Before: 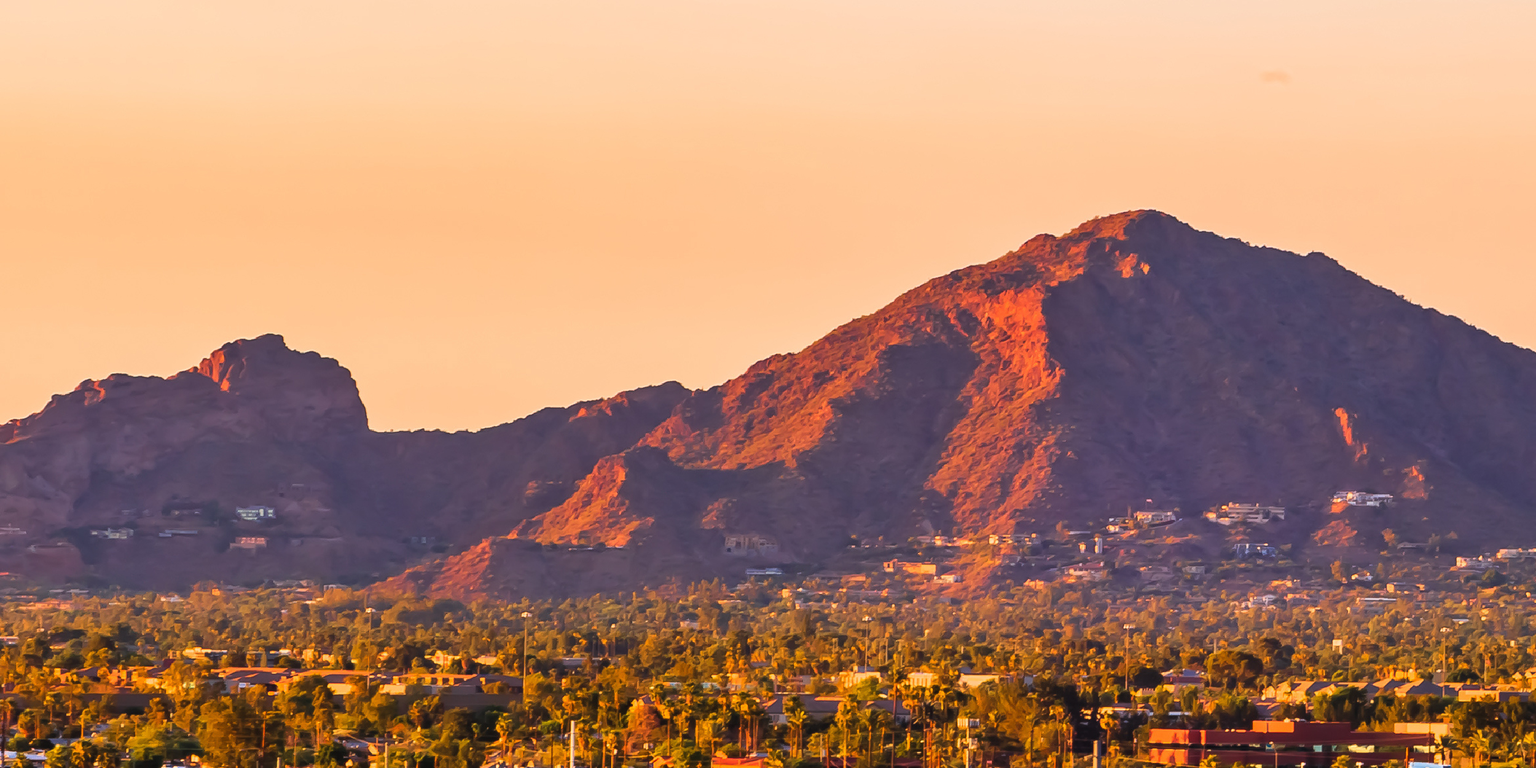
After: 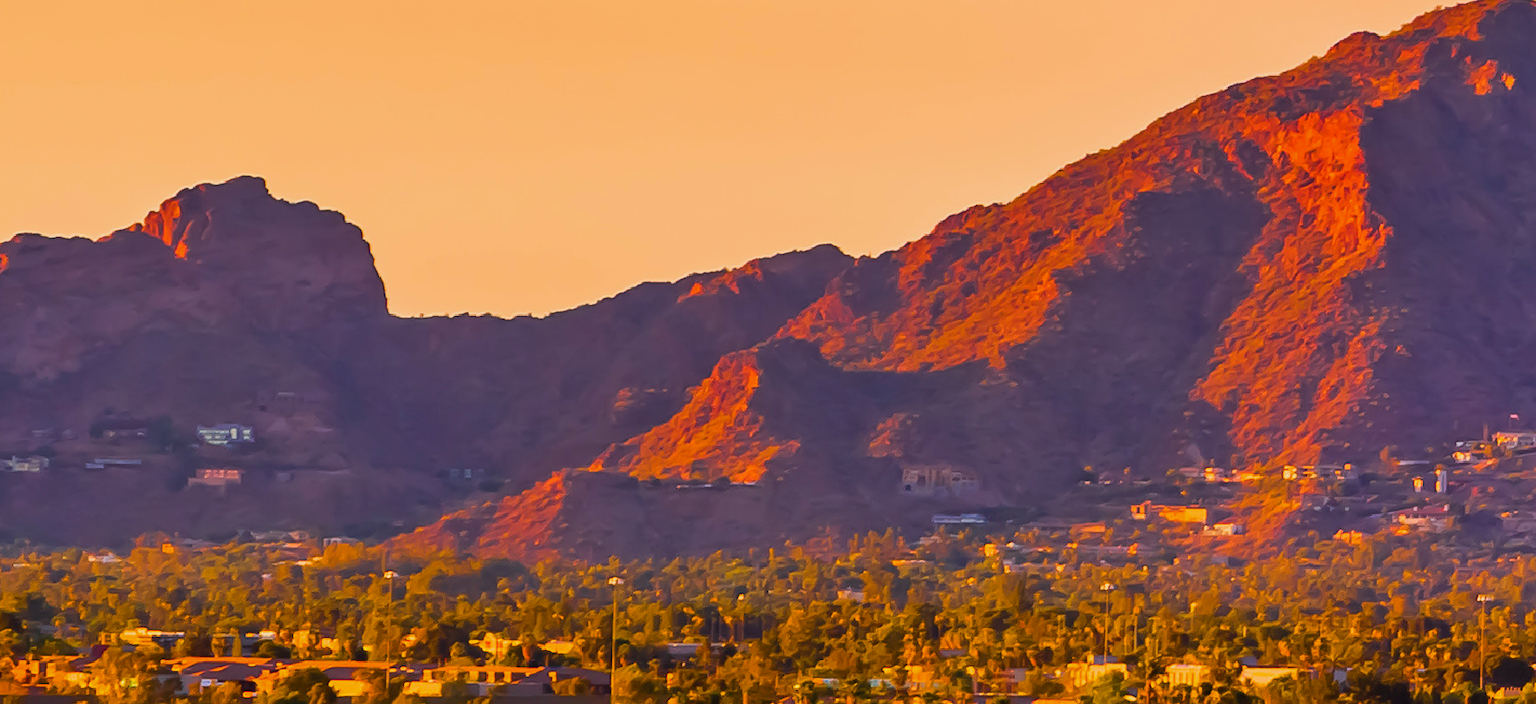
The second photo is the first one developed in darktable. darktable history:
color balance rgb: perceptual saturation grading › global saturation 25%, global vibrance 20%
exposure: black level correction 0.001, exposure -0.2 EV, compensate highlight preservation false
crop: left 6.488%, top 27.668%, right 24.183%, bottom 8.656%
